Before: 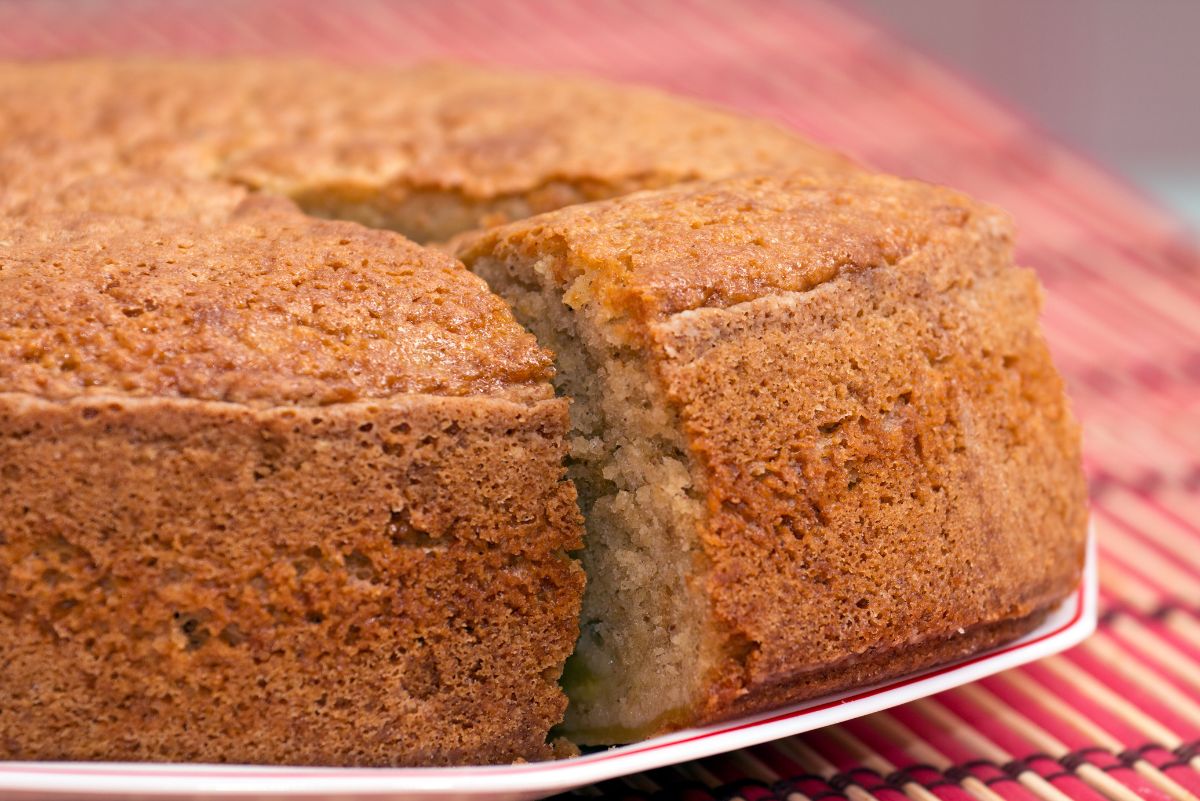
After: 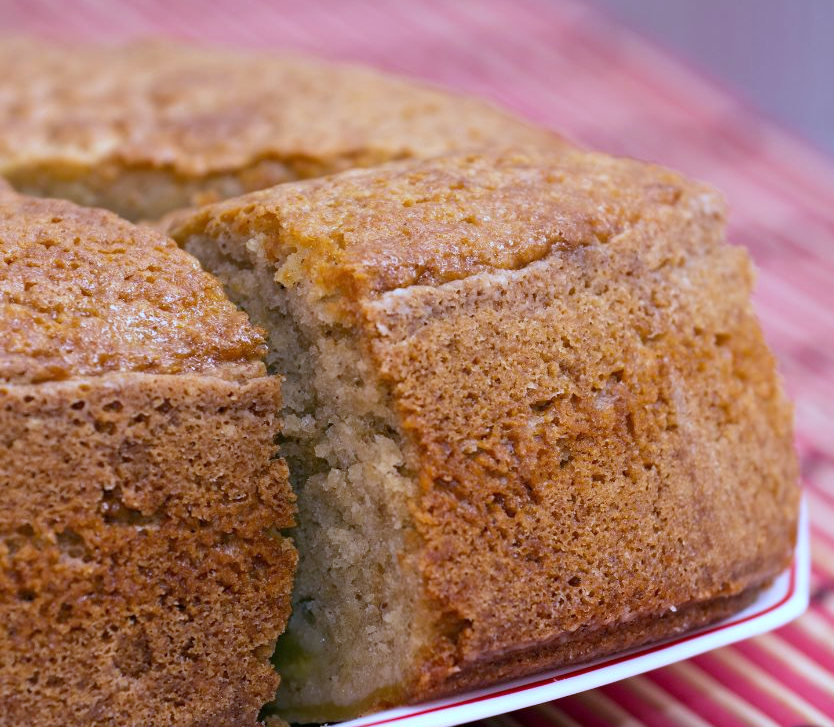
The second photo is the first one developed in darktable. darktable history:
white balance: red 0.871, blue 1.249
crop and rotate: left 24.034%, top 2.838%, right 6.406%, bottom 6.299%
